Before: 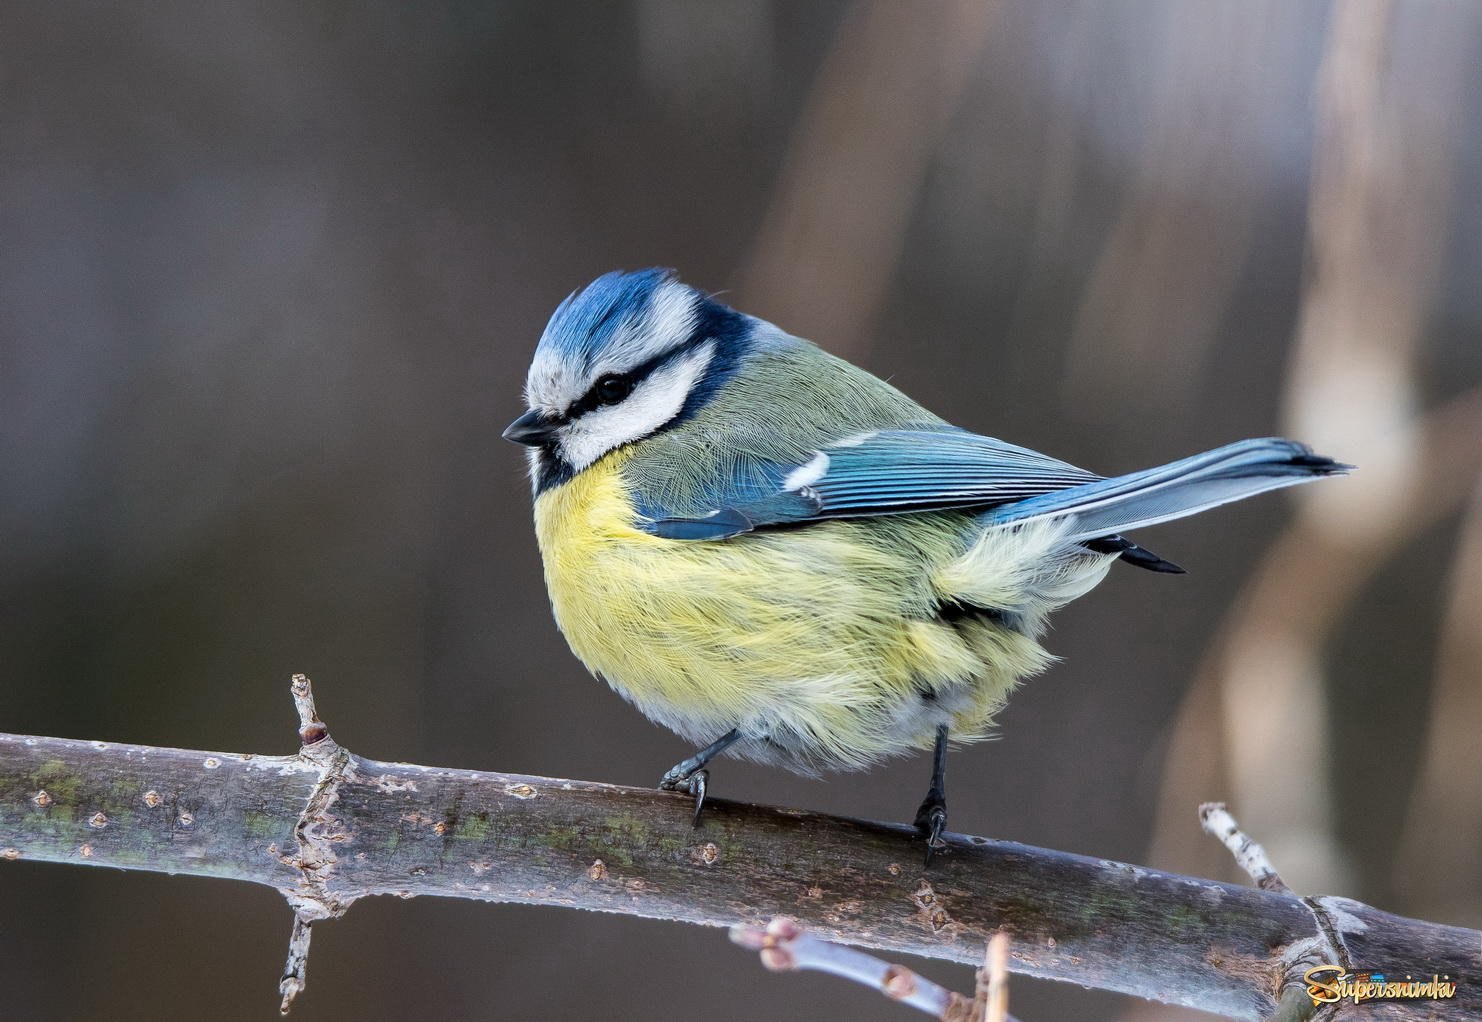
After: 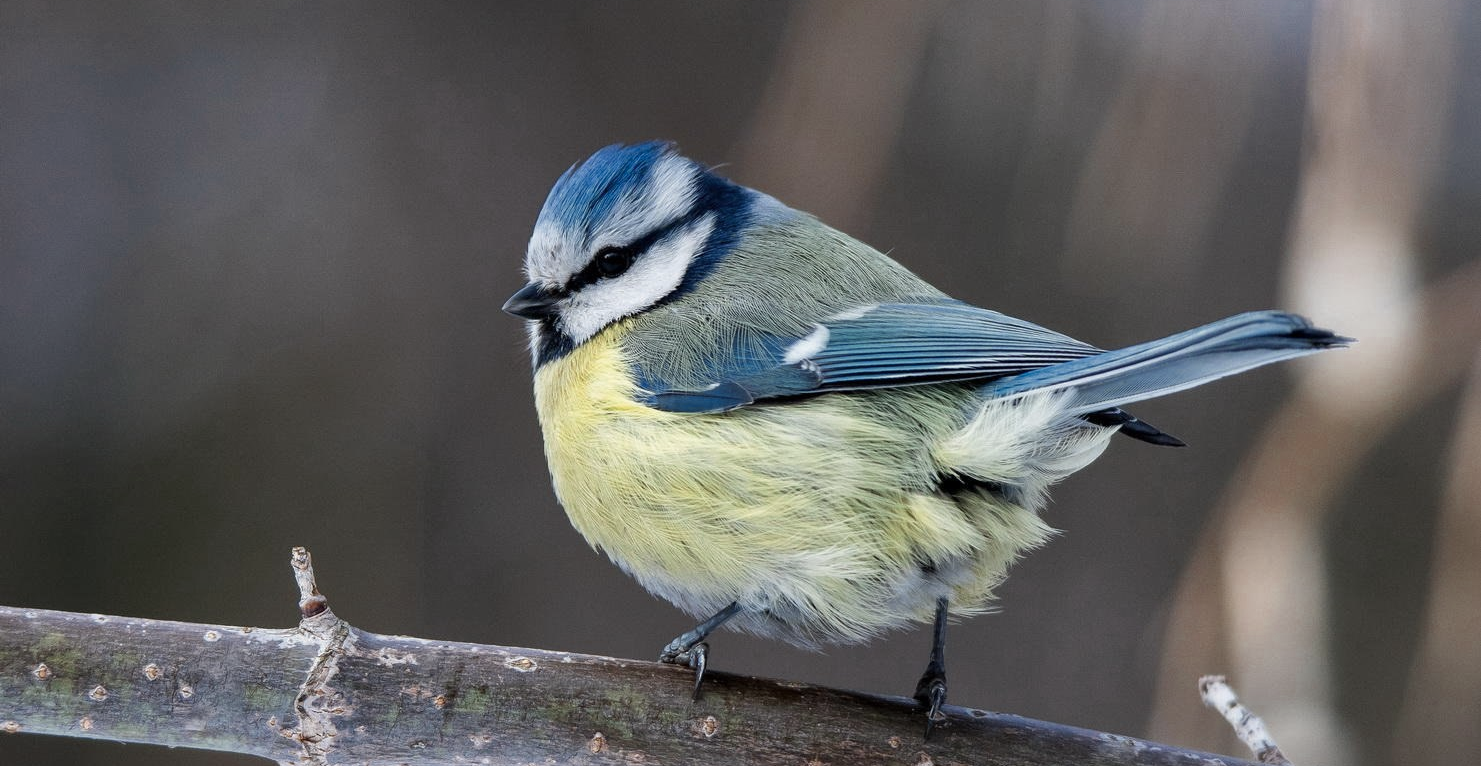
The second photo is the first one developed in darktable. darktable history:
color zones: curves: ch0 [(0, 0.5) (0.125, 0.4) (0.25, 0.5) (0.375, 0.4) (0.5, 0.4) (0.625, 0.35) (0.75, 0.35) (0.875, 0.5)]; ch1 [(0, 0.35) (0.125, 0.45) (0.25, 0.35) (0.375, 0.35) (0.5, 0.35) (0.625, 0.35) (0.75, 0.45) (0.875, 0.35)]; ch2 [(0, 0.6) (0.125, 0.5) (0.25, 0.5) (0.375, 0.6) (0.5, 0.6) (0.625, 0.5) (0.75, 0.5) (0.875, 0.5)]
rotate and perspective: crop left 0, crop top 0
crop and rotate: top 12.5%, bottom 12.5%
